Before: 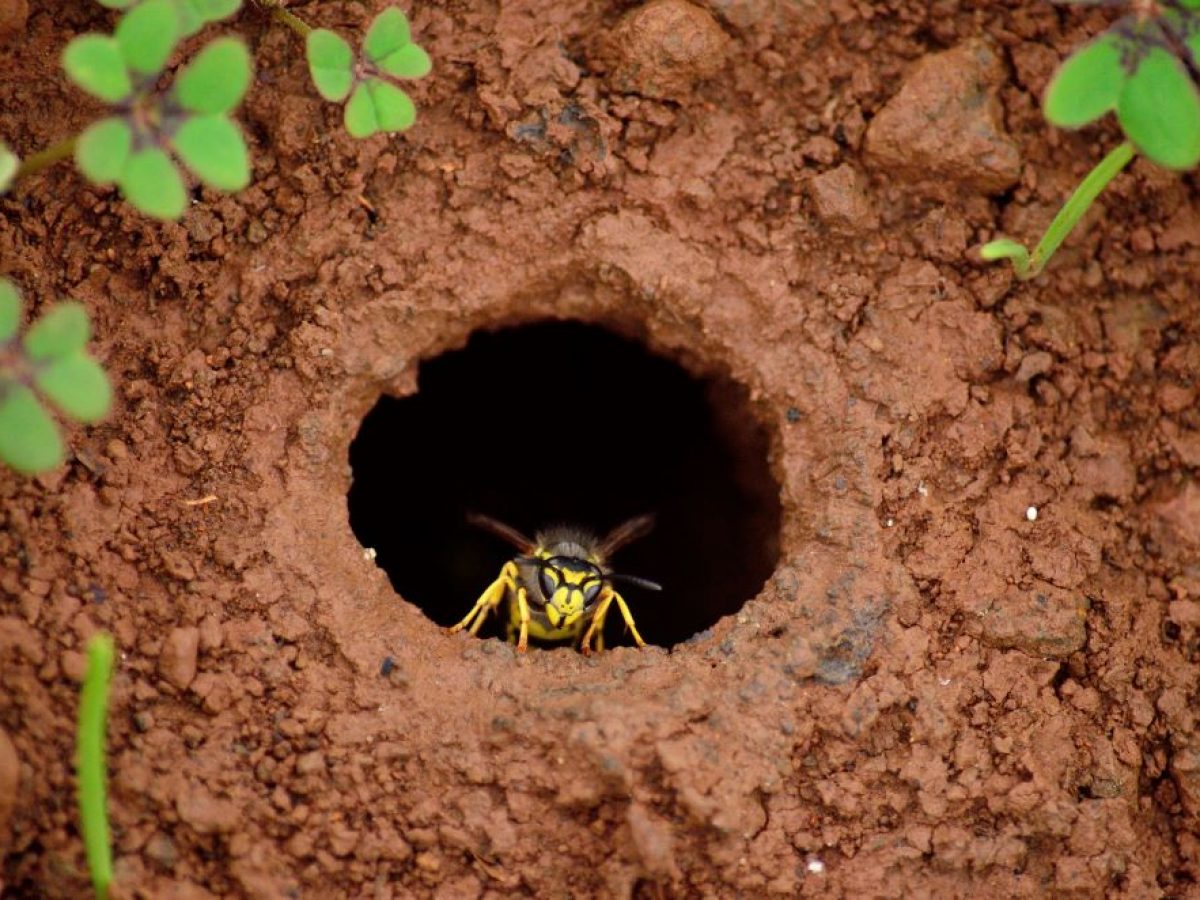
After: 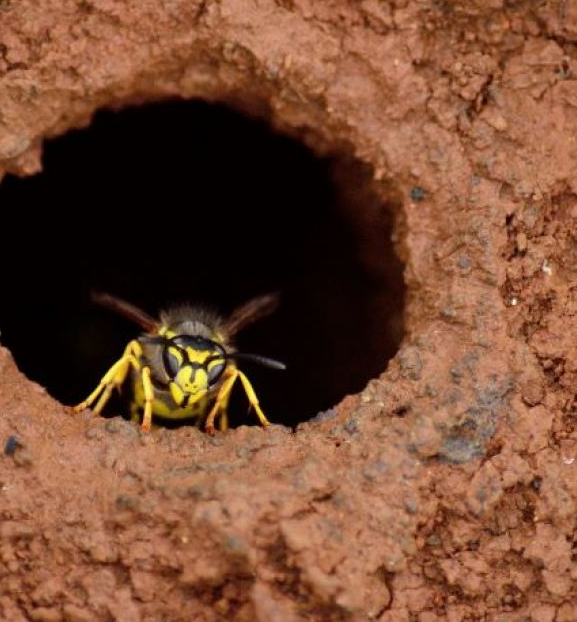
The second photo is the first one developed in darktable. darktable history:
crop: left 31.37%, top 24.617%, right 20.464%, bottom 6.226%
